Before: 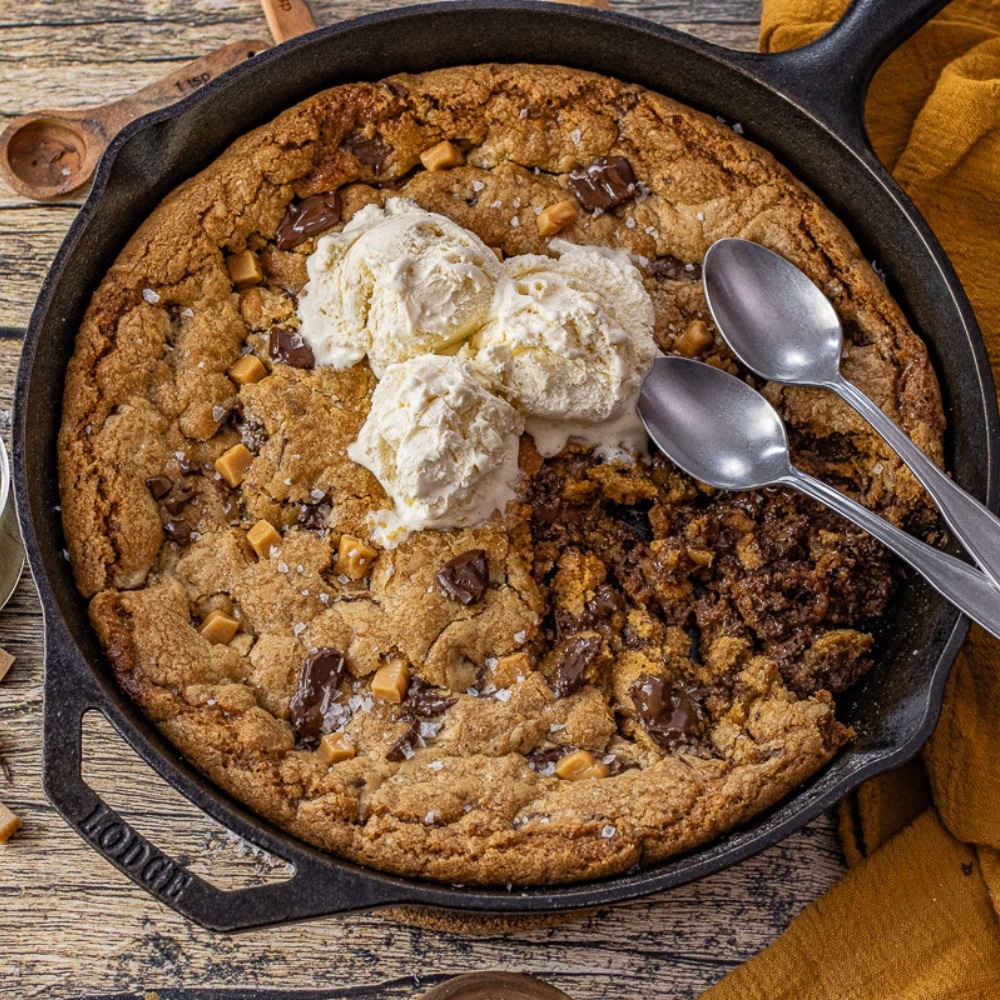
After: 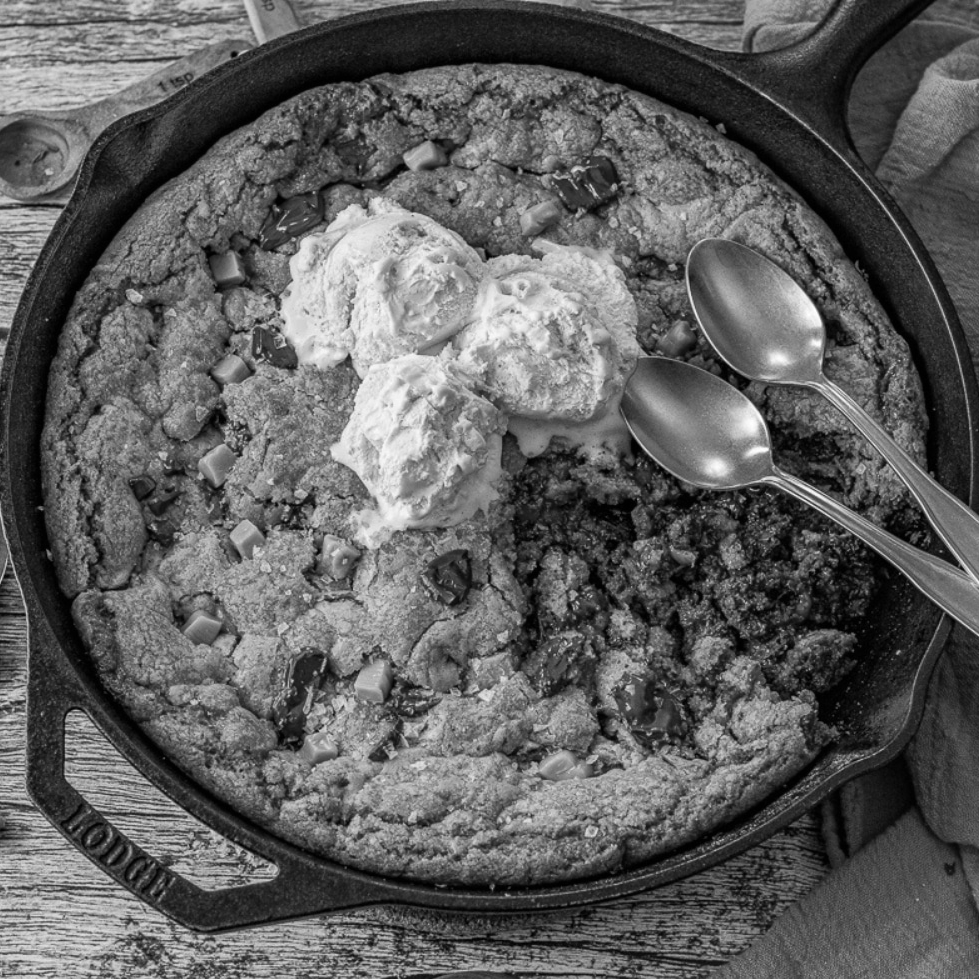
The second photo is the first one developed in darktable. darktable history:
crop: left 1.743%, right 0.268%, bottom 2.011%
monochrome: on, module defaults
